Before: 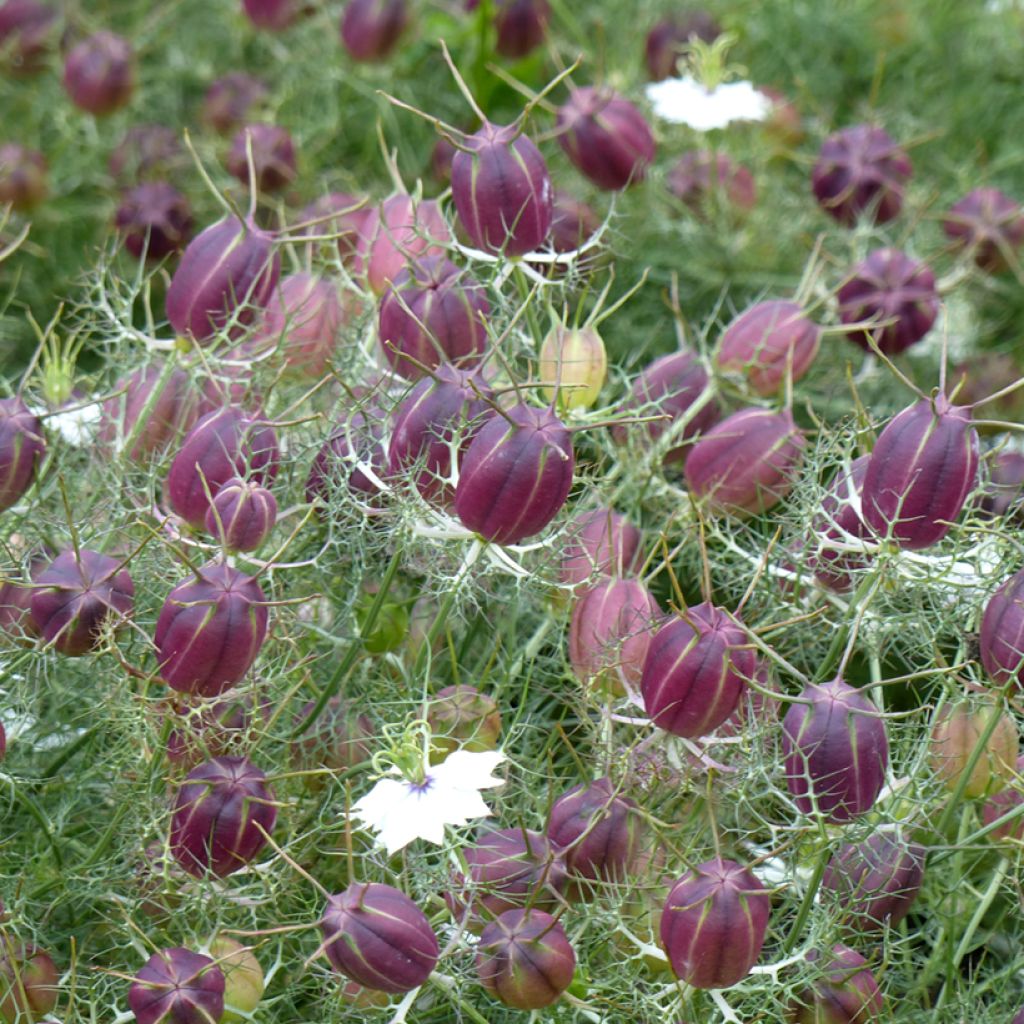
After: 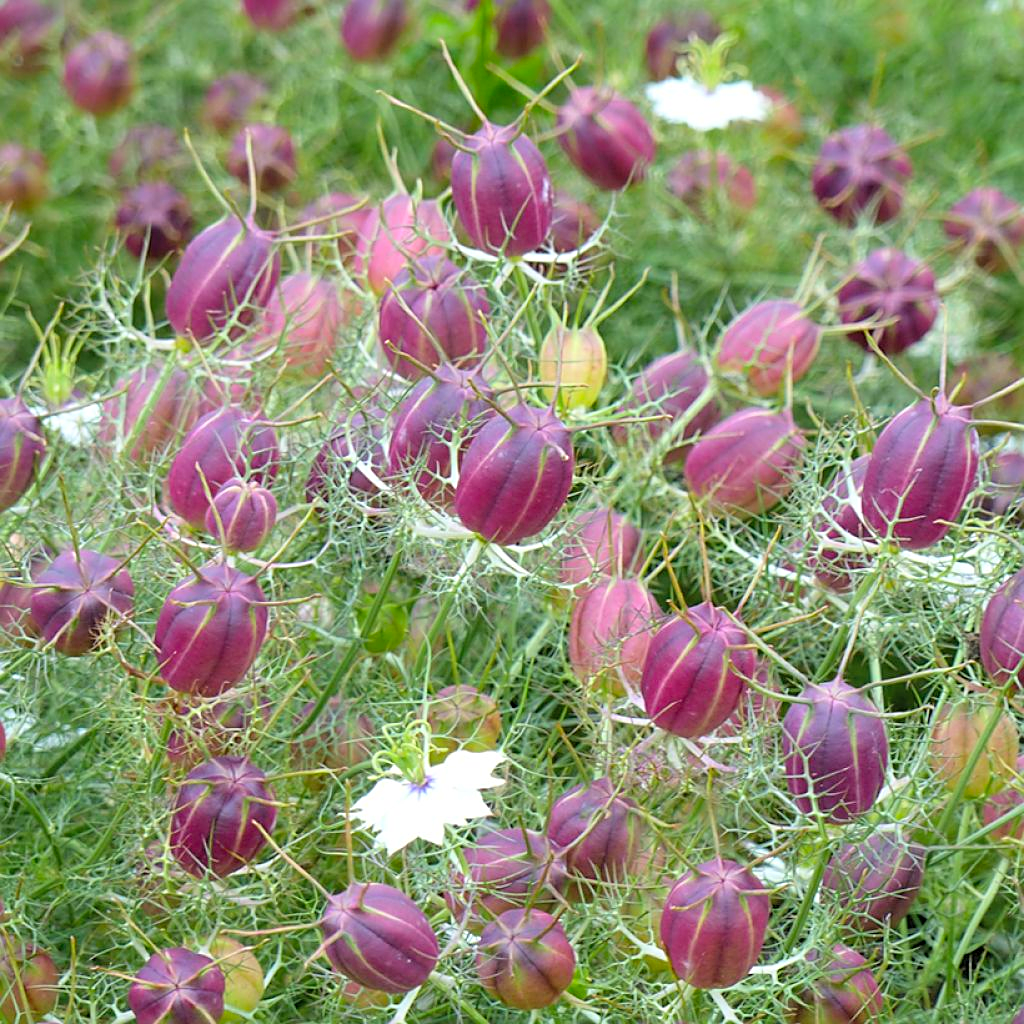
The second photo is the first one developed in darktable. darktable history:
contrast brightness saturation: contrast 0.067, brightness 0.175, saturation 0.398
sharpen: on, module defaults
